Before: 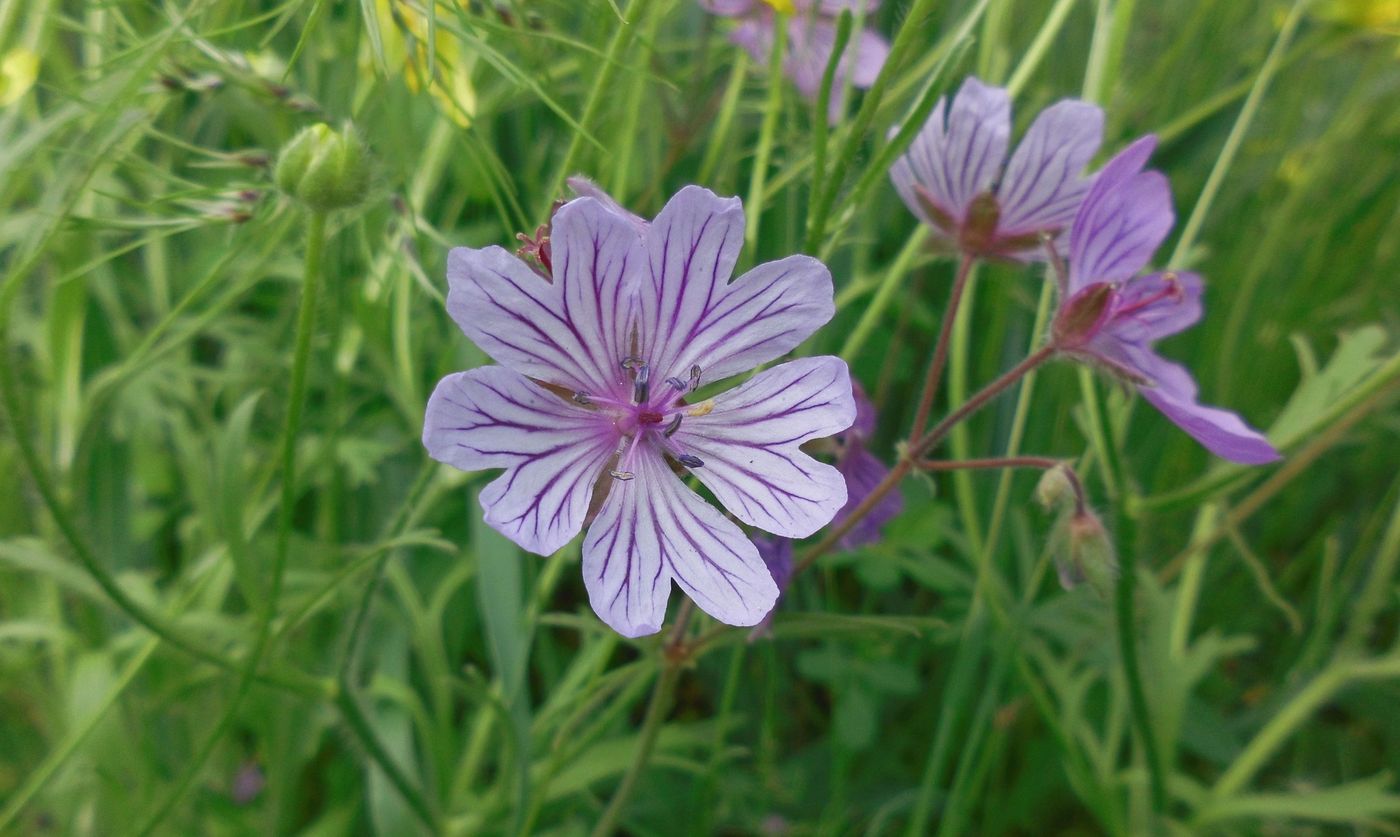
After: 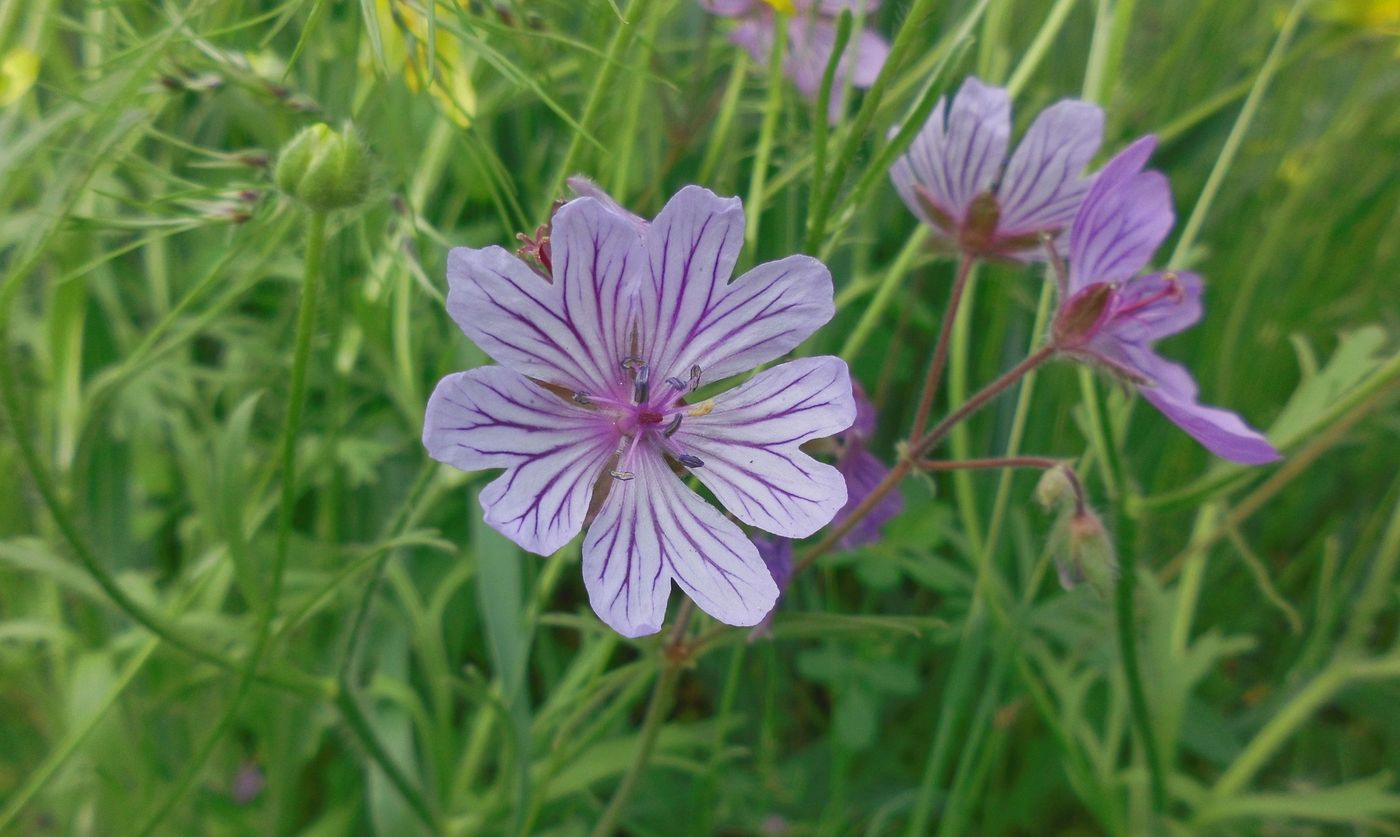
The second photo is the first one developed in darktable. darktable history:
shadows and highlights: highlights color adjustment 55.52%
